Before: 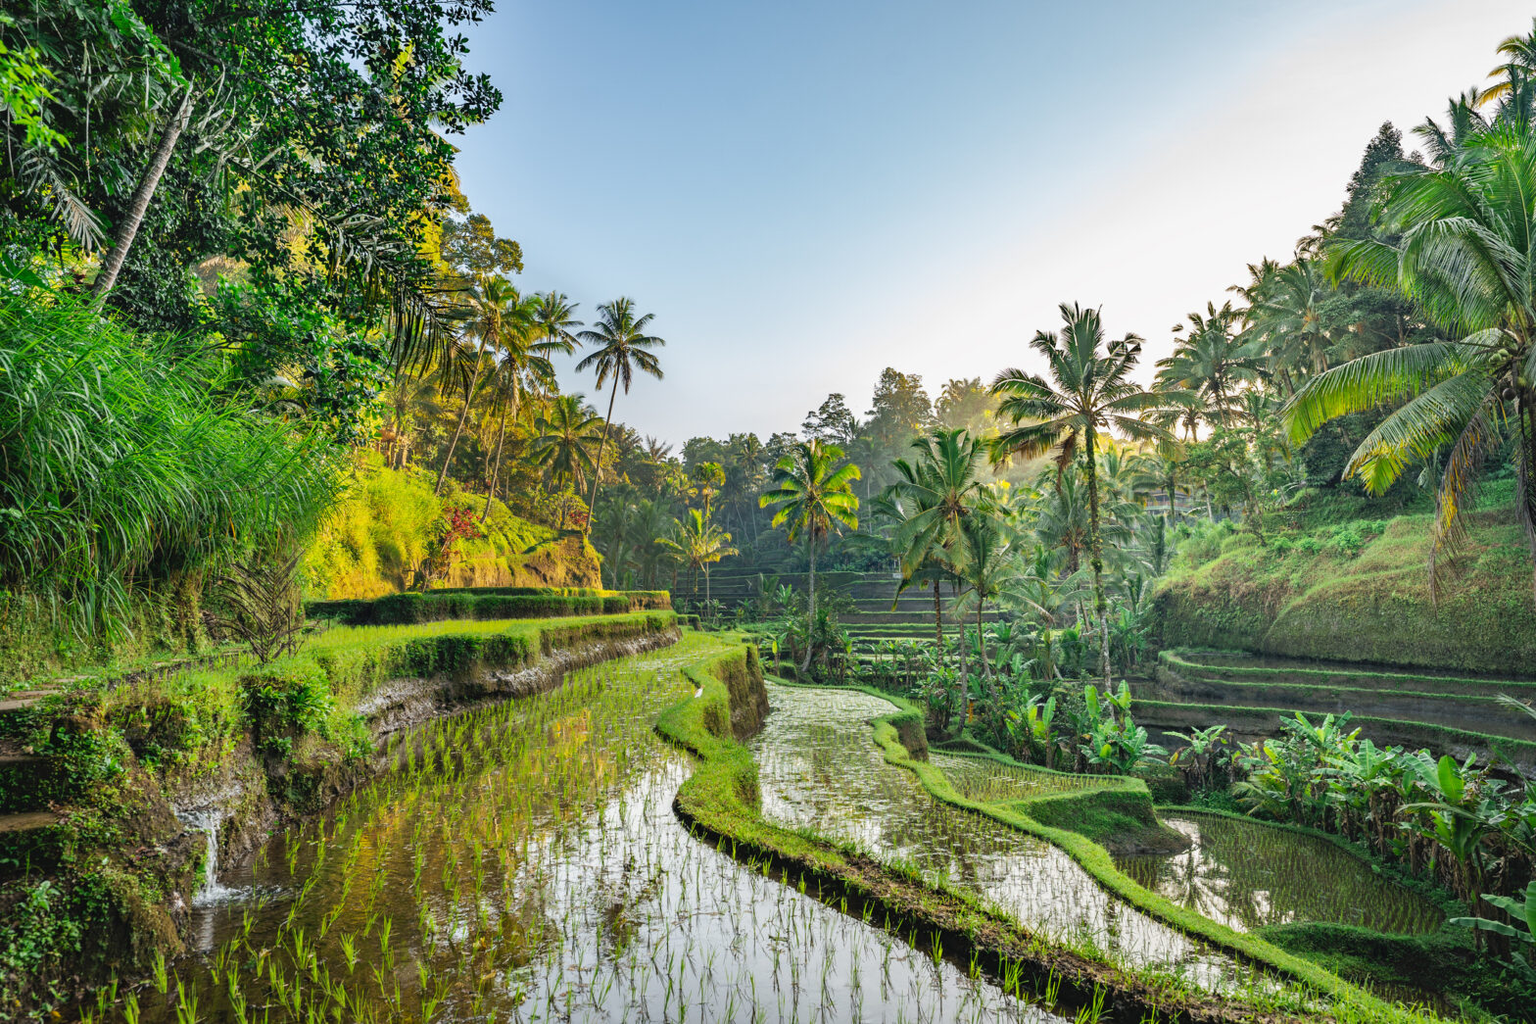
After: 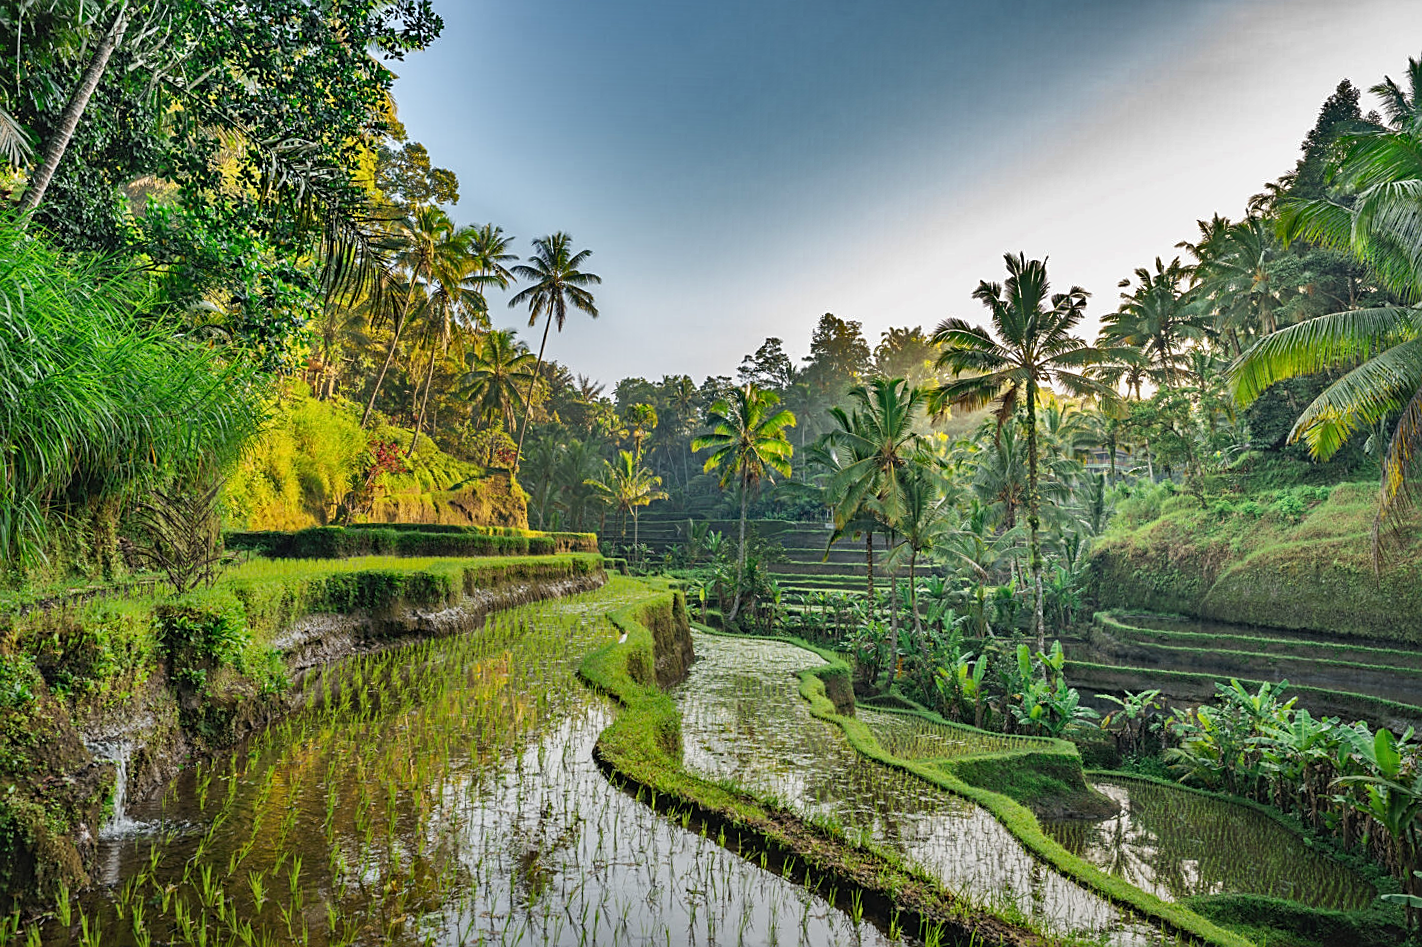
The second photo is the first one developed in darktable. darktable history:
crop and rotate: angle -1.96°, left 3.097%, top 4.154%, right 1.586%, bottom 0.529%
shadows and highlights: shadows 20.91, highlights -82.73, soften with gaussian
graduated density: rotation -180°, offset 24.95
sharpen: on, module defaults
